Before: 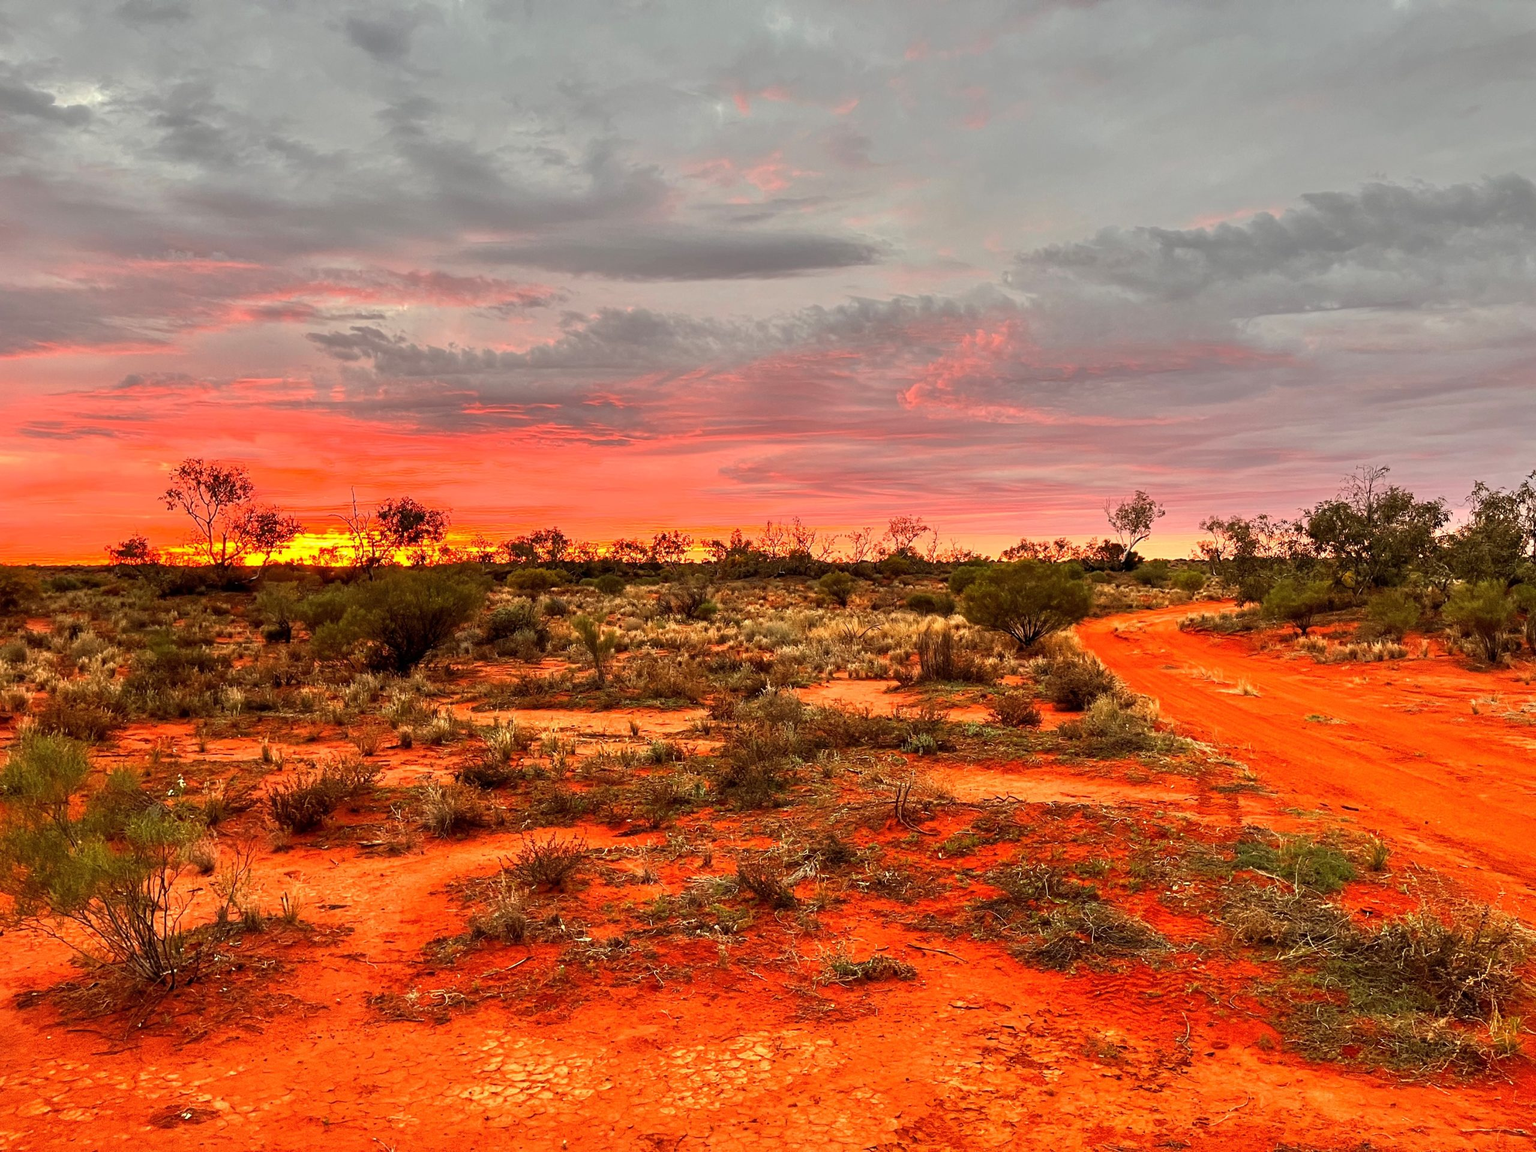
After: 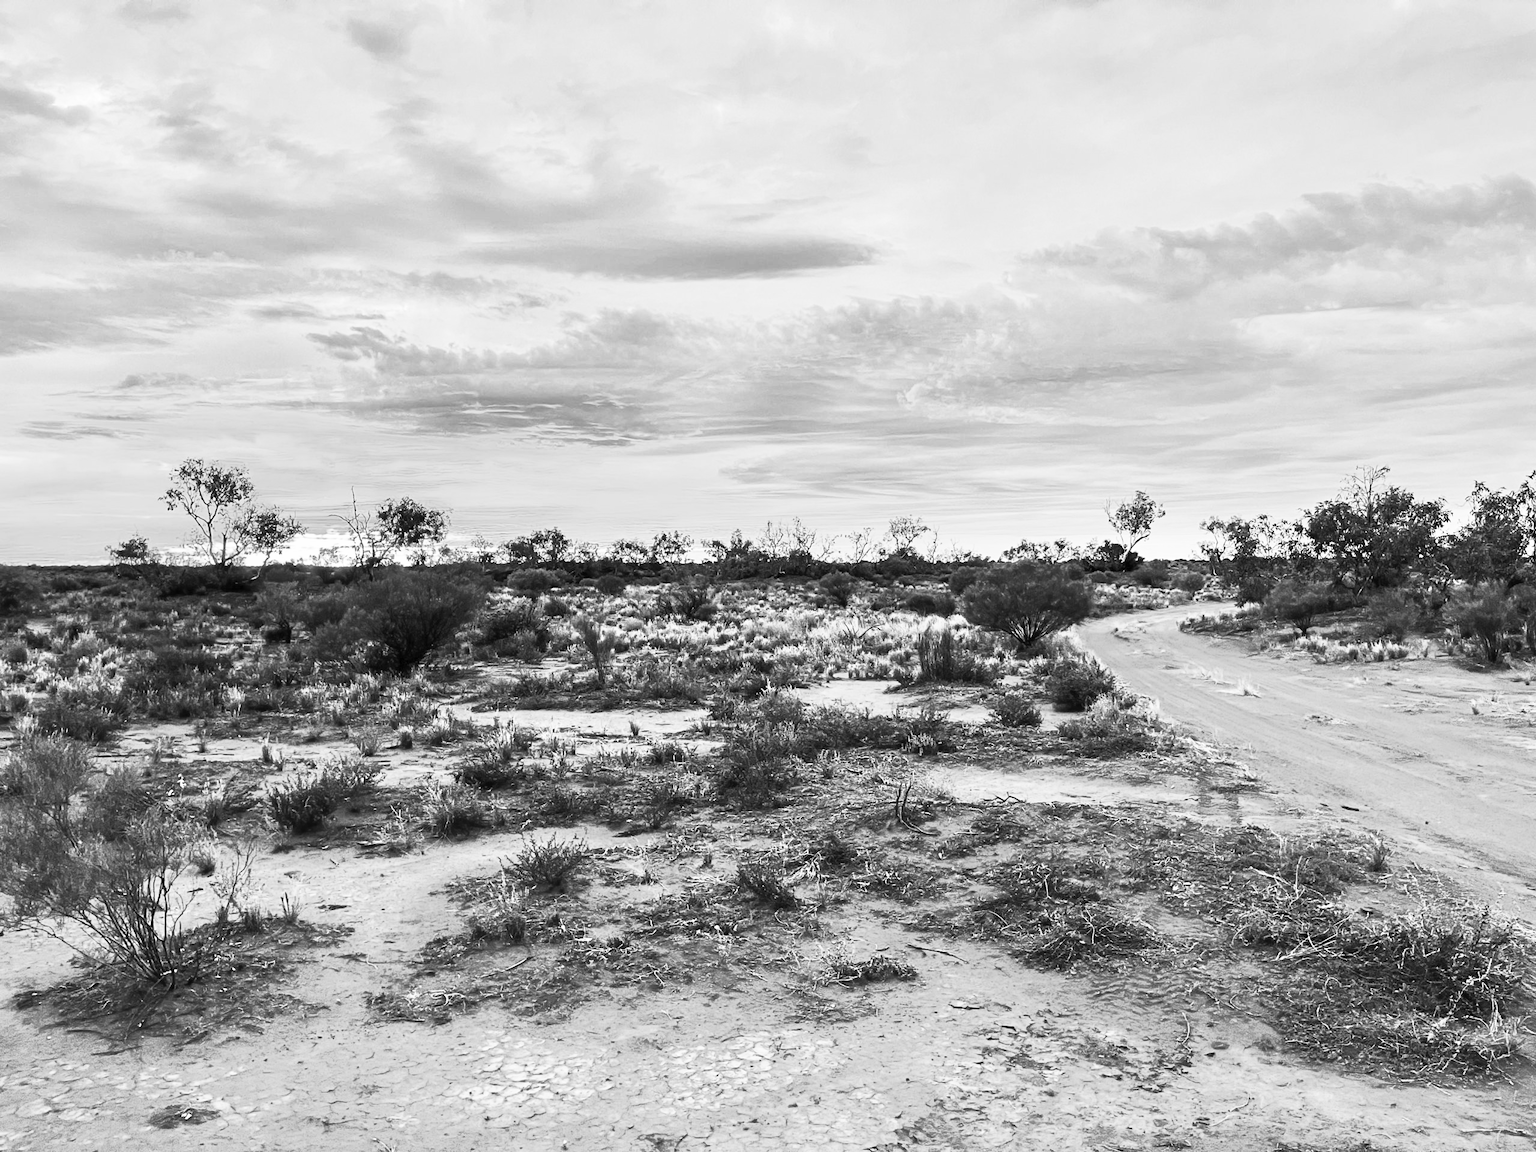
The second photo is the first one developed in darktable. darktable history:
white balance: red 0.954, blue 1.079
contrast brightness saturation: contrast 0.53, brightness 0.47, saturation -1
